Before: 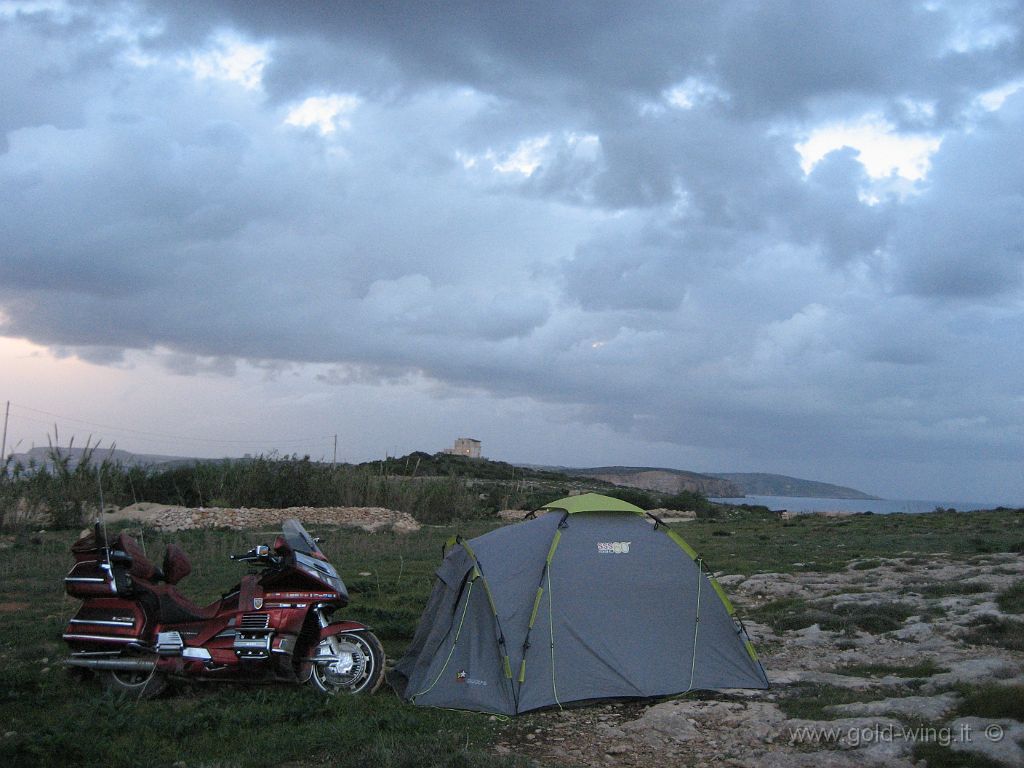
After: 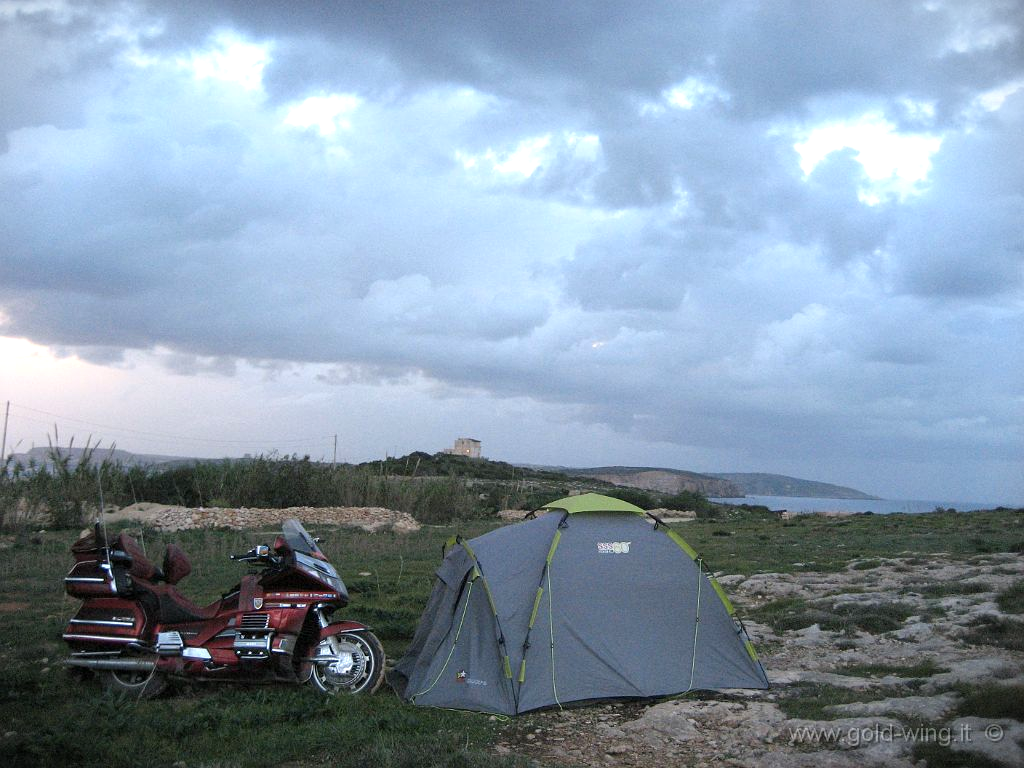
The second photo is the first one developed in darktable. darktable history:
exposure: black level correction 0.001, exposure 0.499 EV, compensate exposure bias true, compensate highlight preservation false
vignetting: fall-off start 97.19%, center (-0.011, 0), width/height ratio 1.181
